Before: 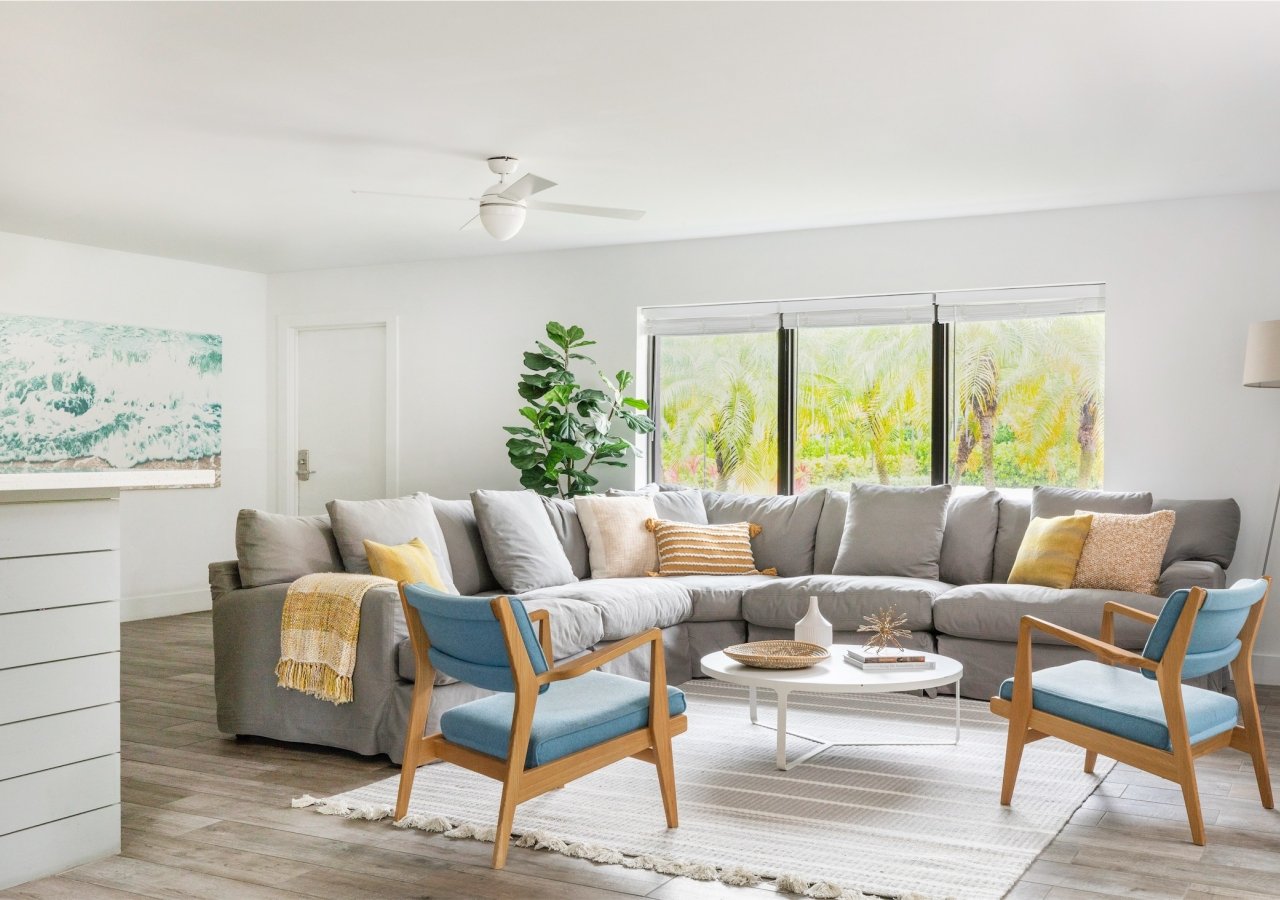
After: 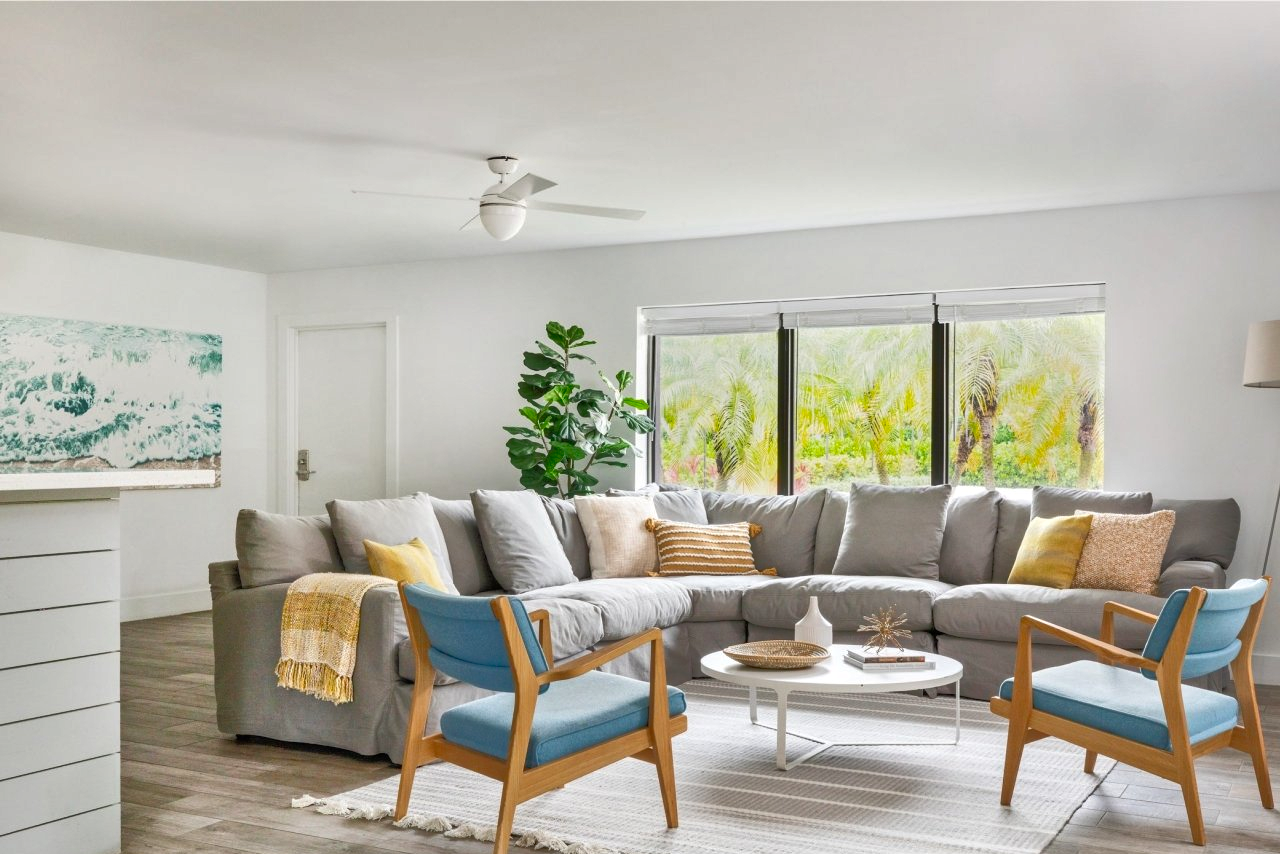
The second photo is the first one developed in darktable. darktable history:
shadows and highlights: radius 264.75, soften with gaussian
crop and rotate: top 0%, bottom 5.097%
tone equalizer: -7 EV 0.15 EV, -6 EV 0.6 EV, -5 EV 1.15 EV, -4 EV 1.33 EV, -3 EV 1.15 EV, -2 EV 0.6 EV, -1 EV 0.15 EV, mask exposure compensation -0.5 EV
